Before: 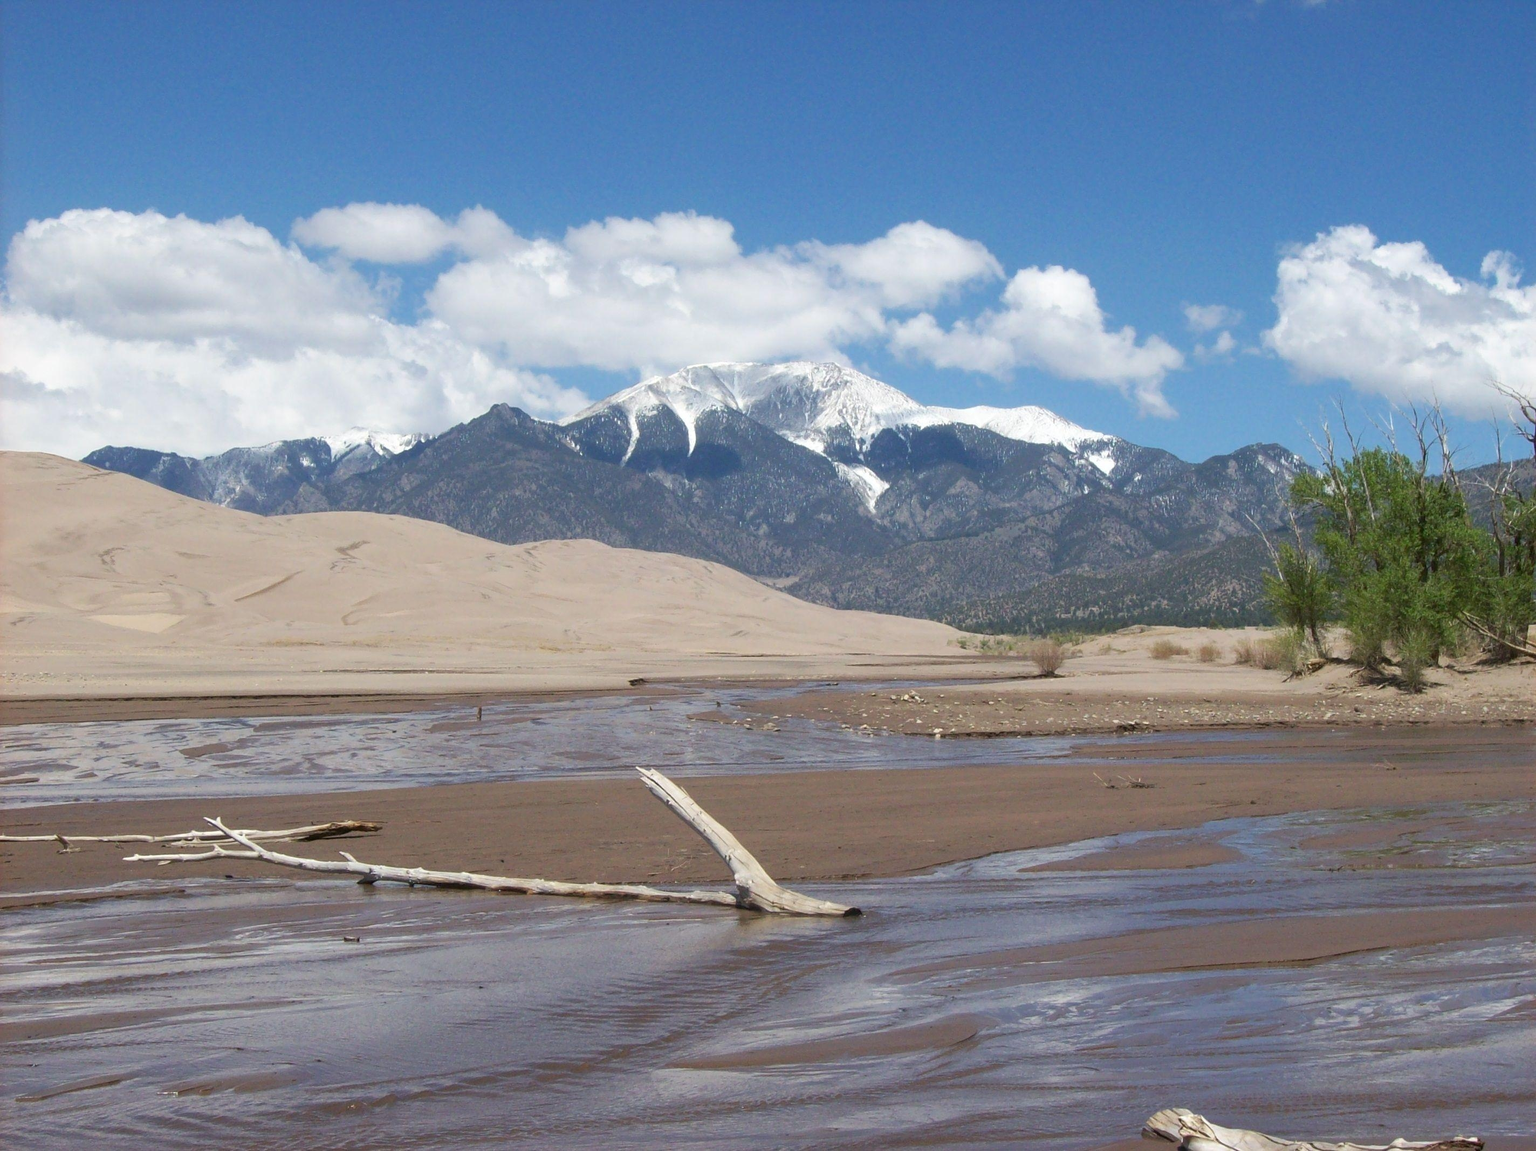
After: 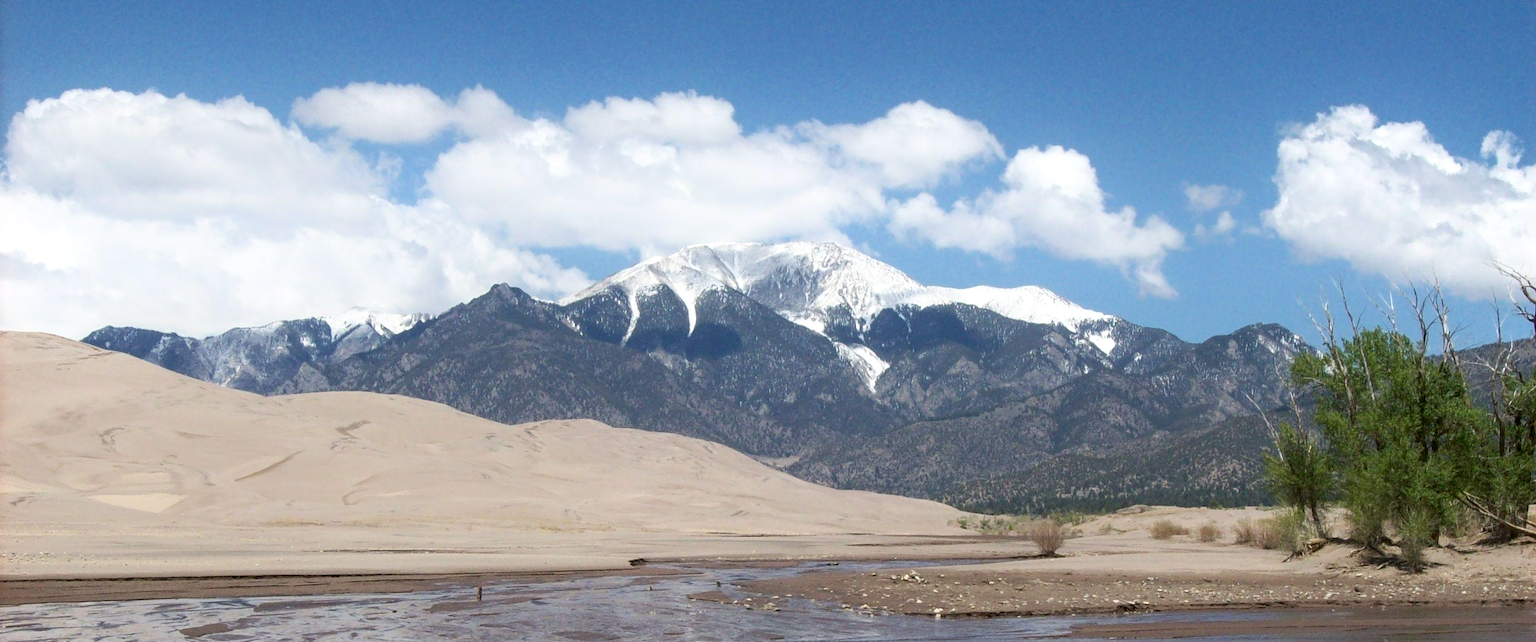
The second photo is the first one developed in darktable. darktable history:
crop and rotate: top 10.491%, bottom 33.656%
local contrast: on, module defaults
shadows and highlights: shadows -60.51, white point adjustment -5.16, highlights 60.53
